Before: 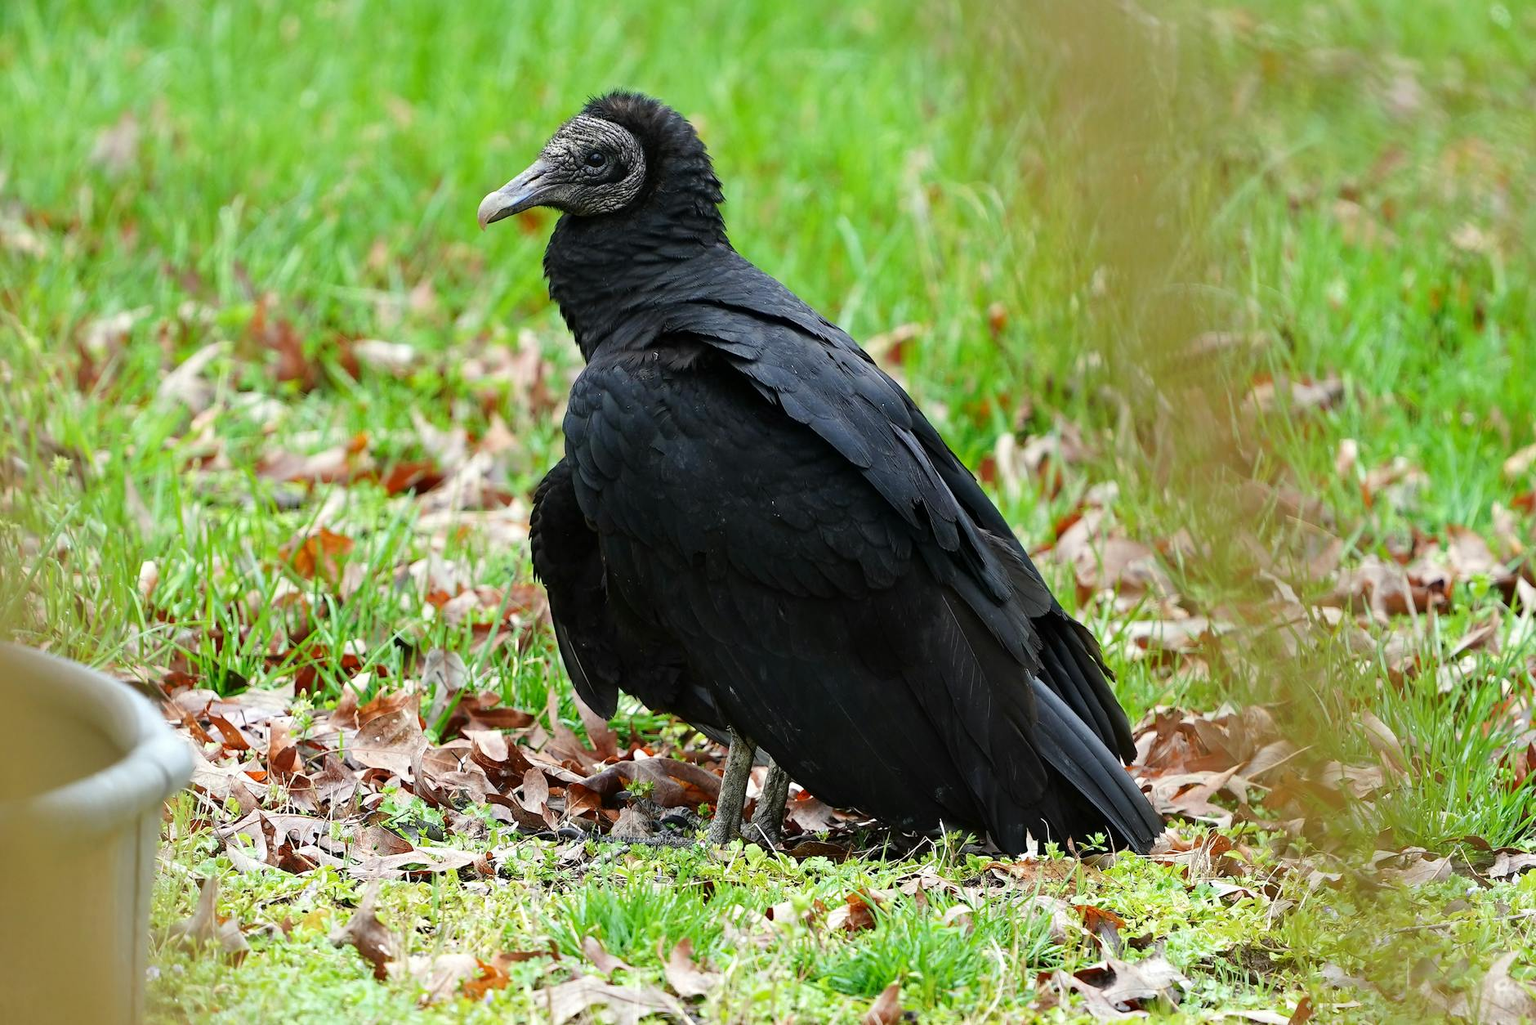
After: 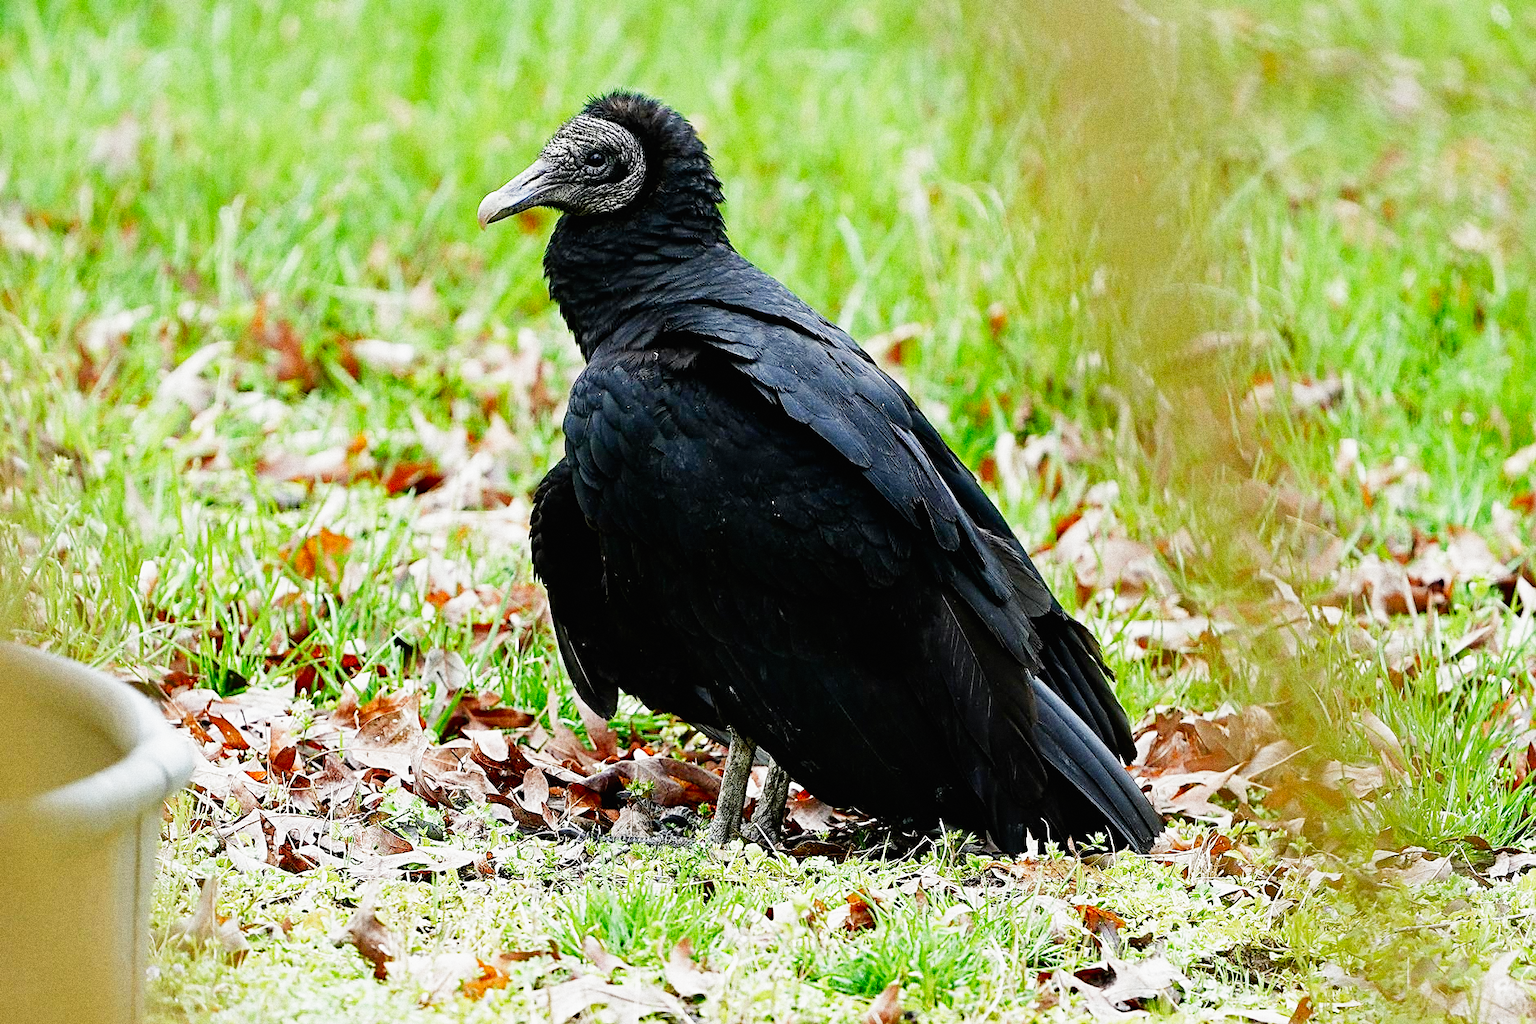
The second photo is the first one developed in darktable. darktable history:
contrast brightness saturation: contrast -0.02, brightness -0.01, saturation 0.03
filmic rgb: middle gray luminance 12.74%, black relative exposure -10.13 EV, white relative exposure 3.47 EV, threshold 6 EV, target black luminance 0%, hardness 5.74, latitude 44.69%, contrast 1.221, highlights saturation mix 5%, shadows ↔ highlights balance 26.78%, add noise in highlights 0, preserve chrominance no, color science v3 (2019), use custom middle-gray values true, iterations of high-quality reconstruction 0, contrast in highlights soft, enable highlight reconstruction true
grain: coarseness 0.09 ISO, strength 40%
sharpen: on, module defaults
